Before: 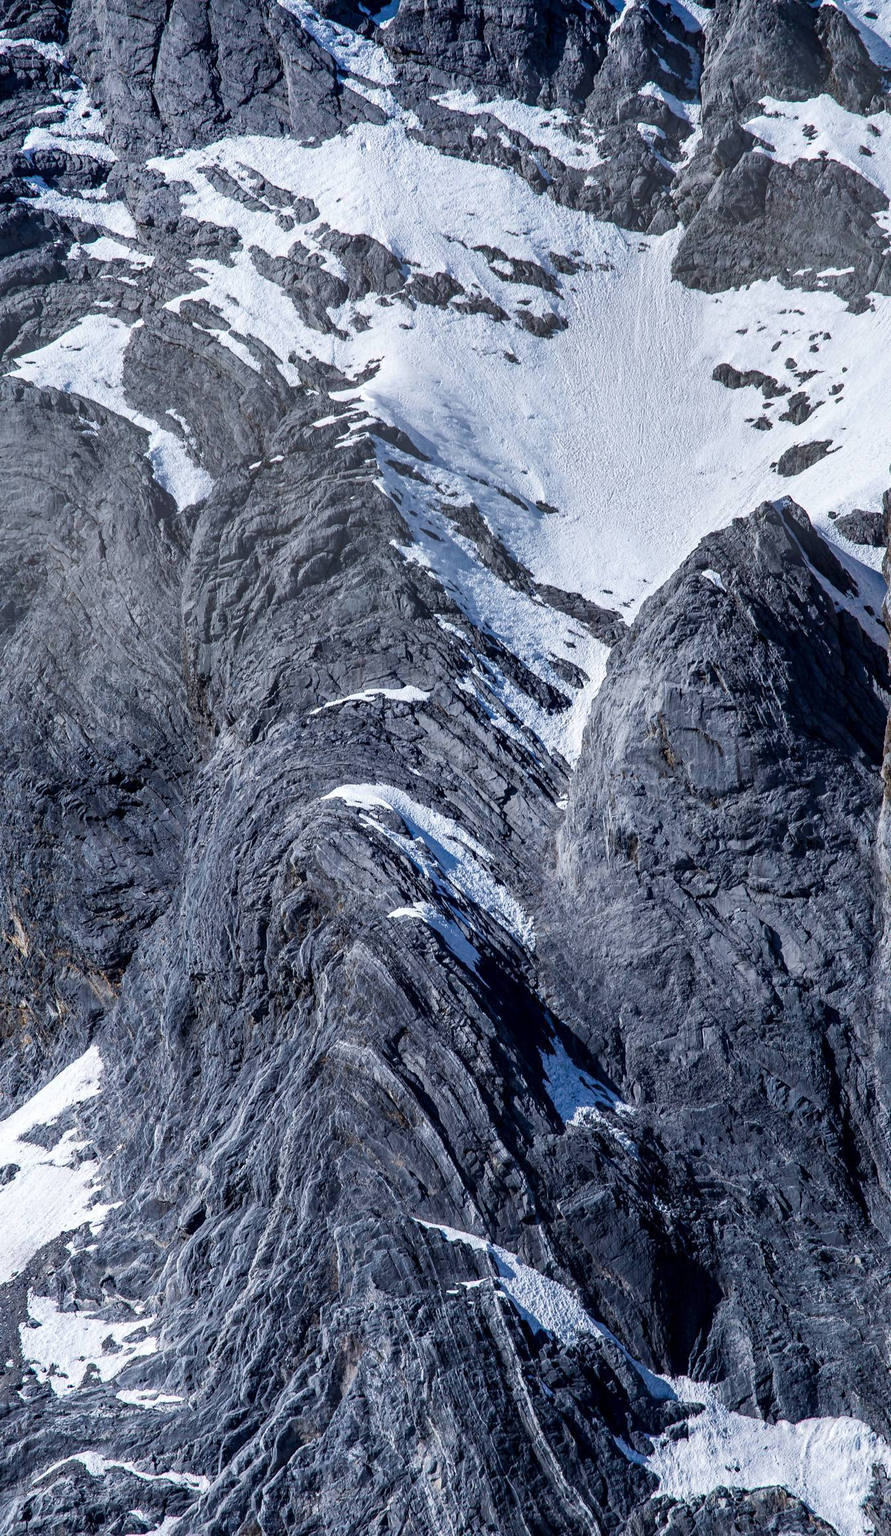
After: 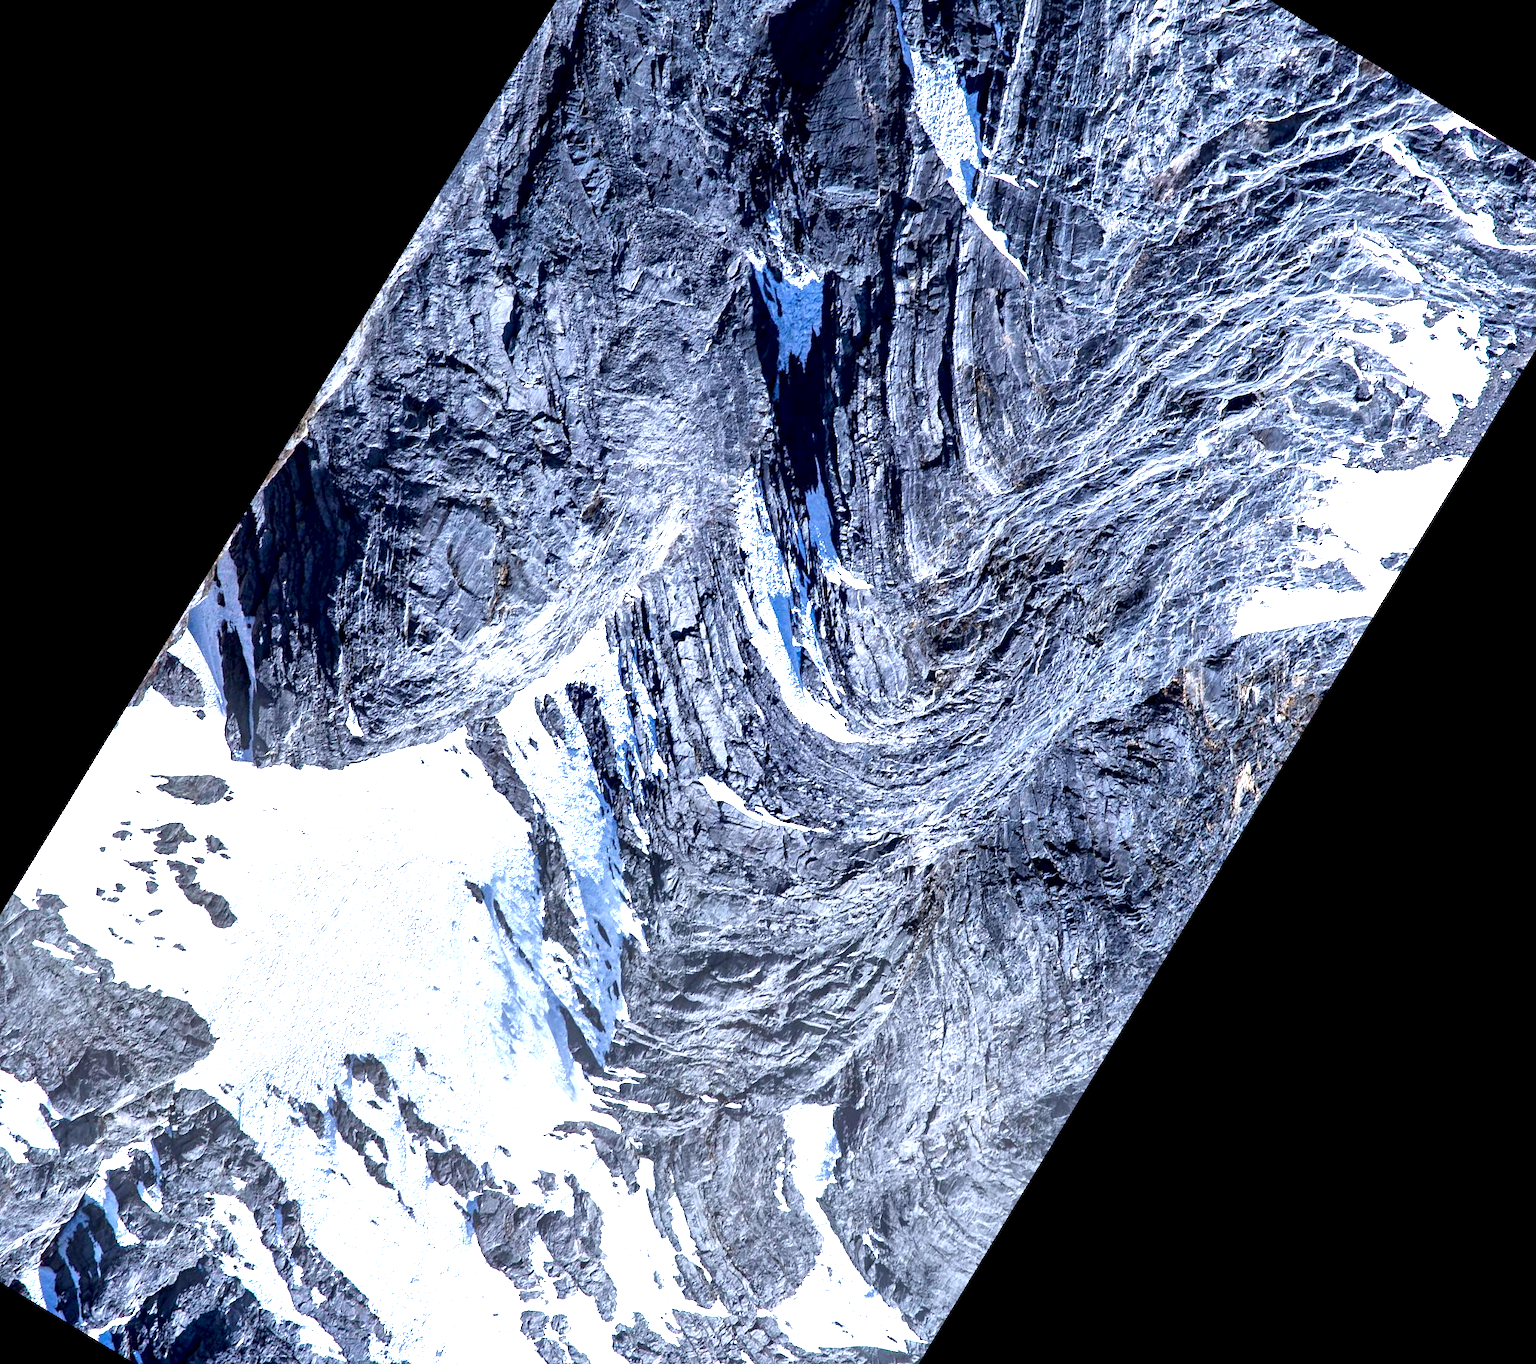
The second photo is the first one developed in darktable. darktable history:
white balance: red 0.974, blue 1.044
exposure: black level correction 0.001, exposure 1.3 EV, compensate highlight preservation false
crop and rotate: angle 148.68°, left 9.111%, top 15.603%, right 4.588%, bottom 17.041%
local contrast: mode bilateral grid, contrast 20, coarseness 50, detail 171%, midtone range 0.2
